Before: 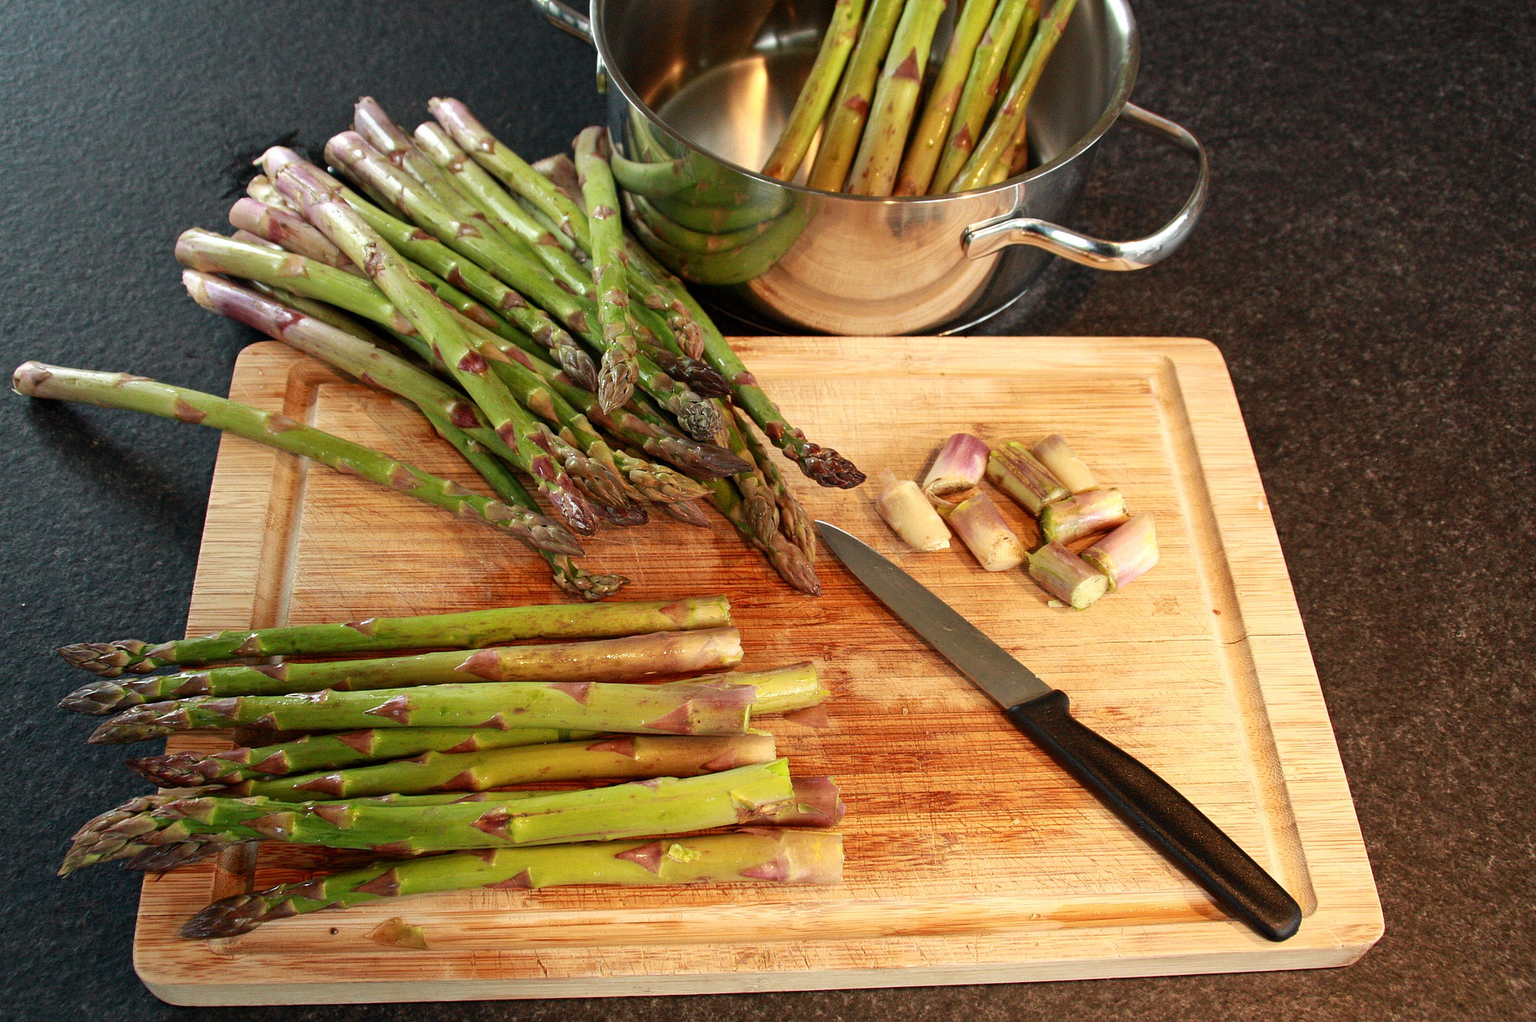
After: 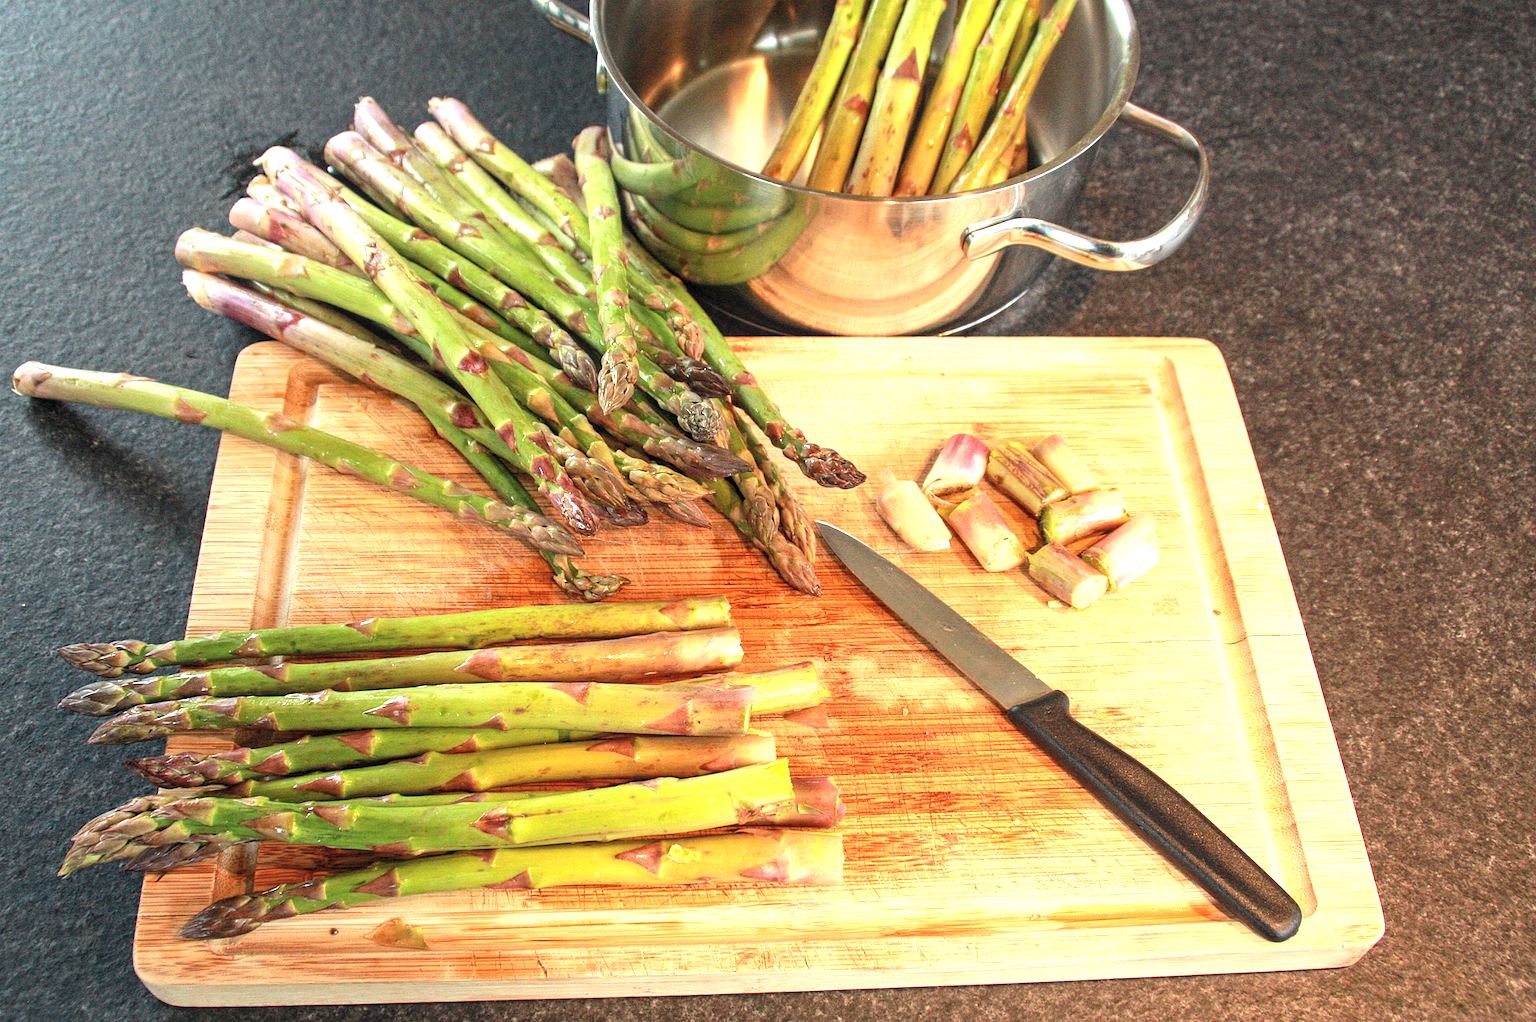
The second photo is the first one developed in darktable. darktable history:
exposure: black level correction 0, exposure 0.897 EV, compensate highlight preservation false
local contrast: on, module defaults
contrast brightness saturation: brightness 0.143
